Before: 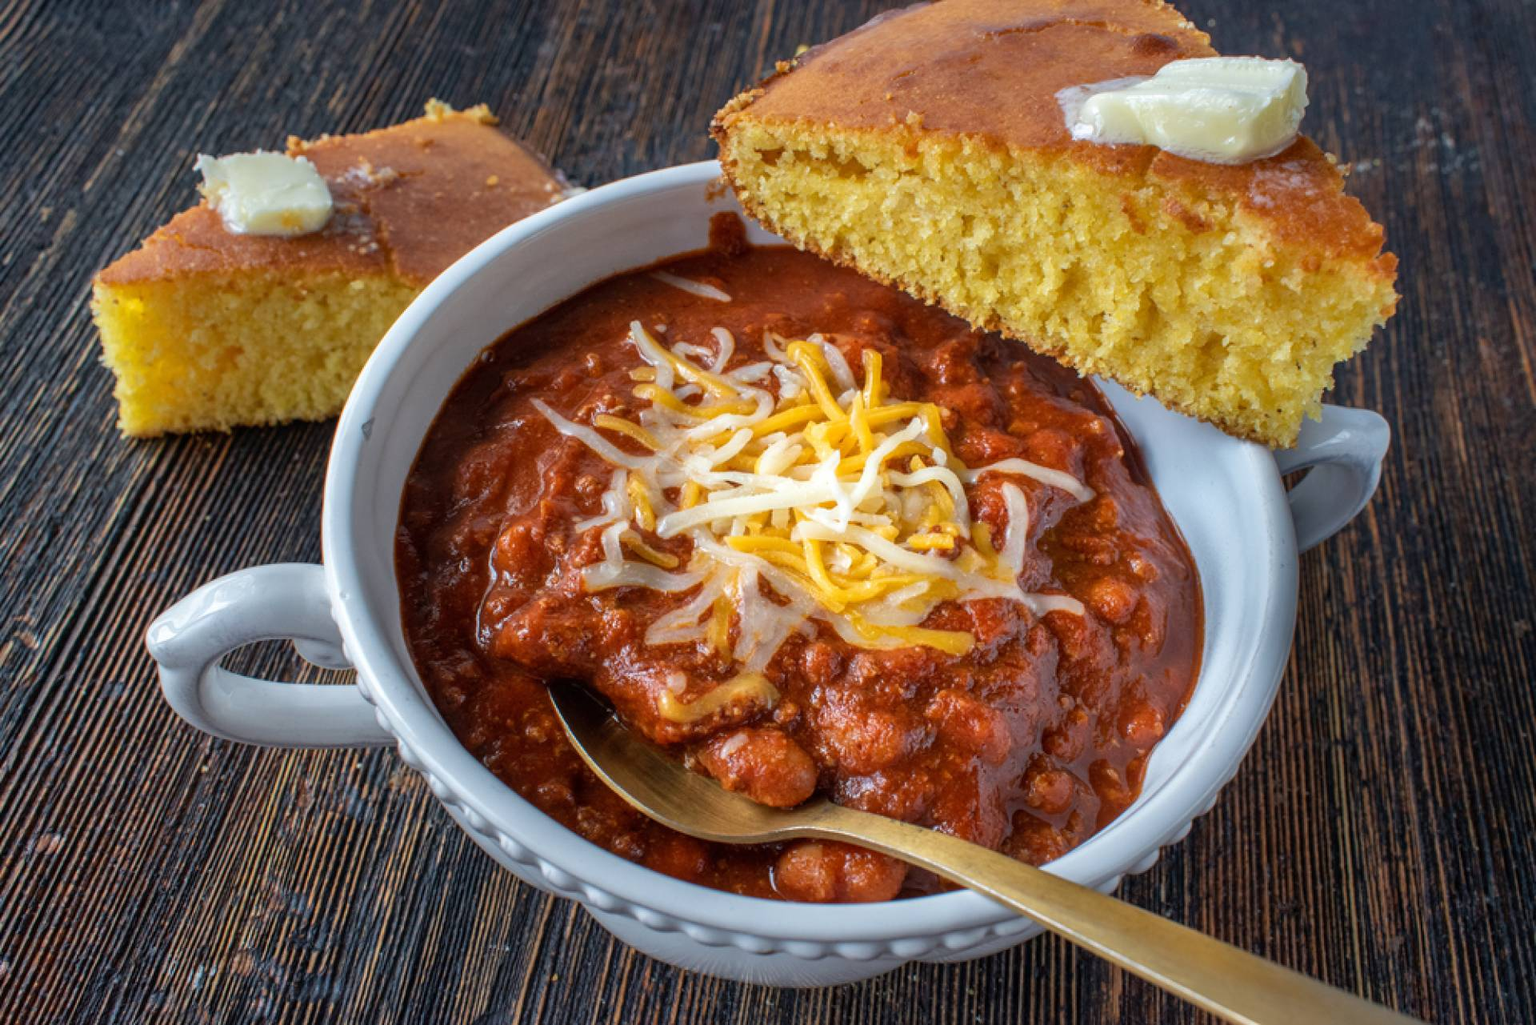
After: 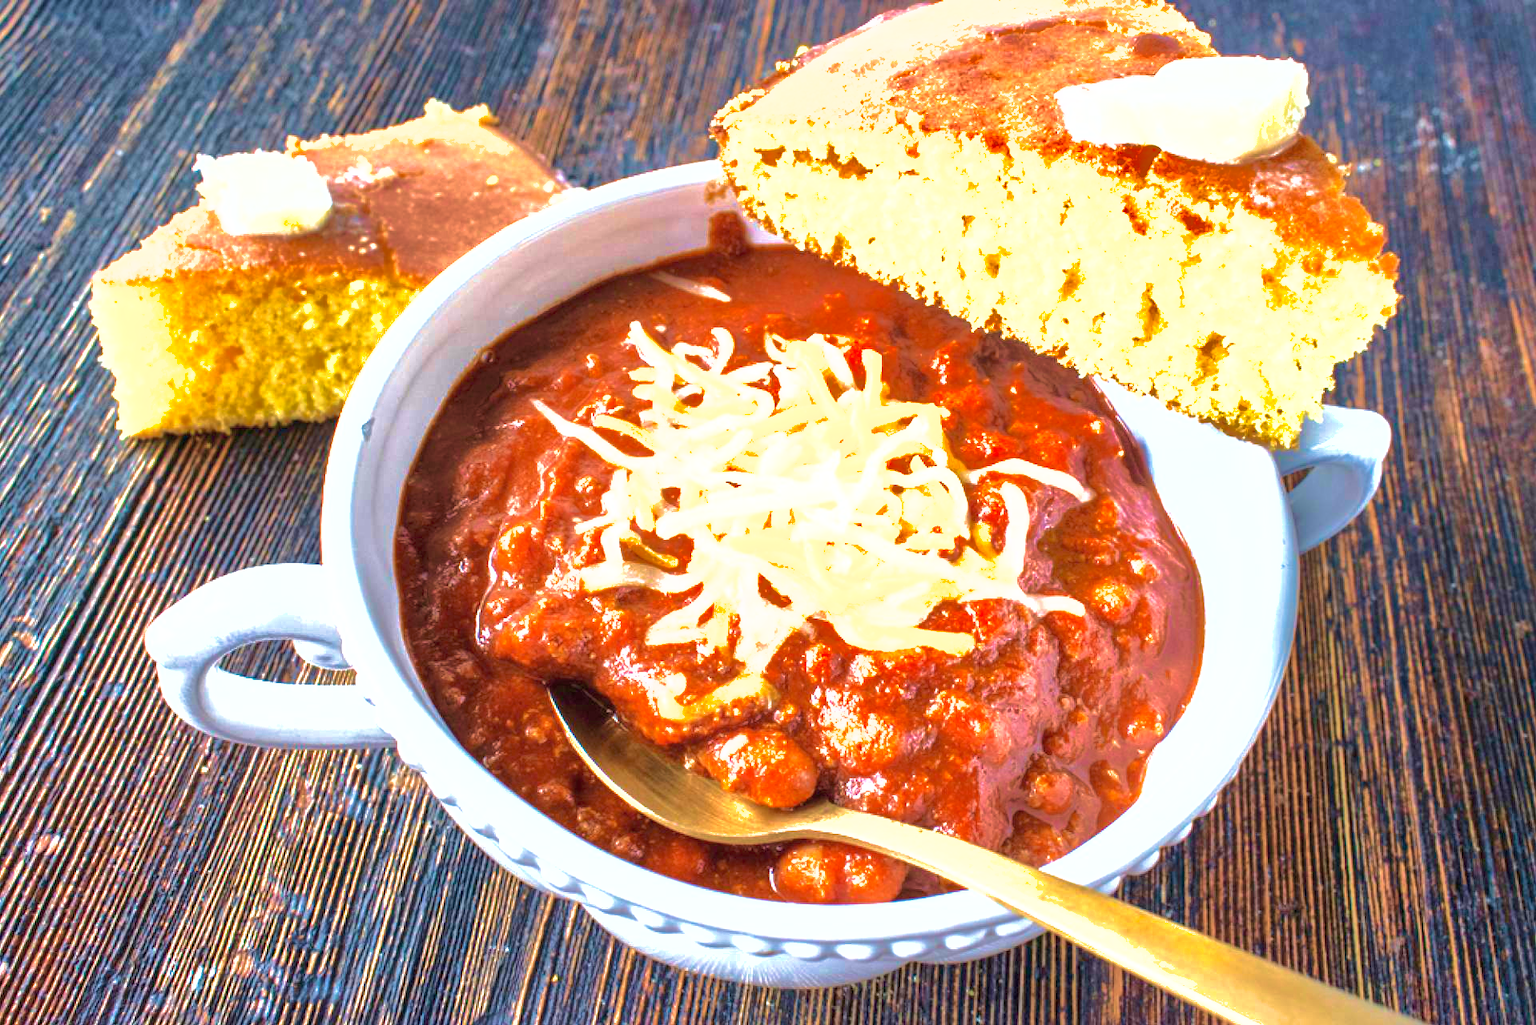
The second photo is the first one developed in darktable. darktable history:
exposure: black level correction 0, exposure 1.996 EV, compensate exposure bias true, compensate highlight preservation false
velvia: strength 75%
shadows and highlights: shadows 39.98, highlights -60.09
crop: left 0.084%
